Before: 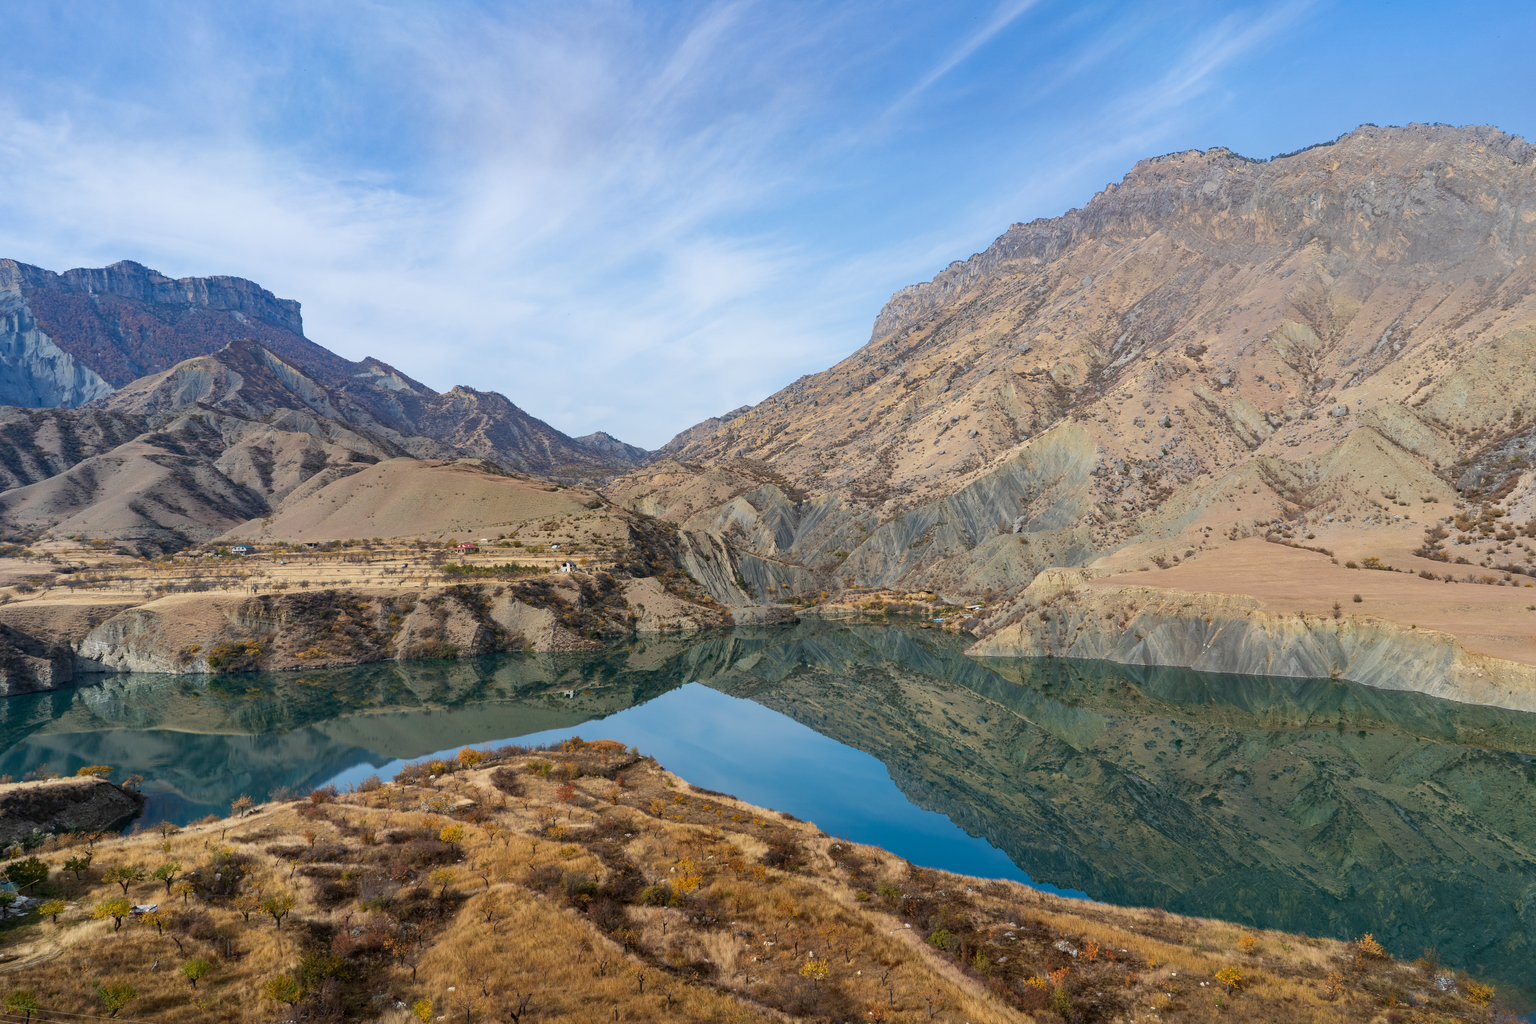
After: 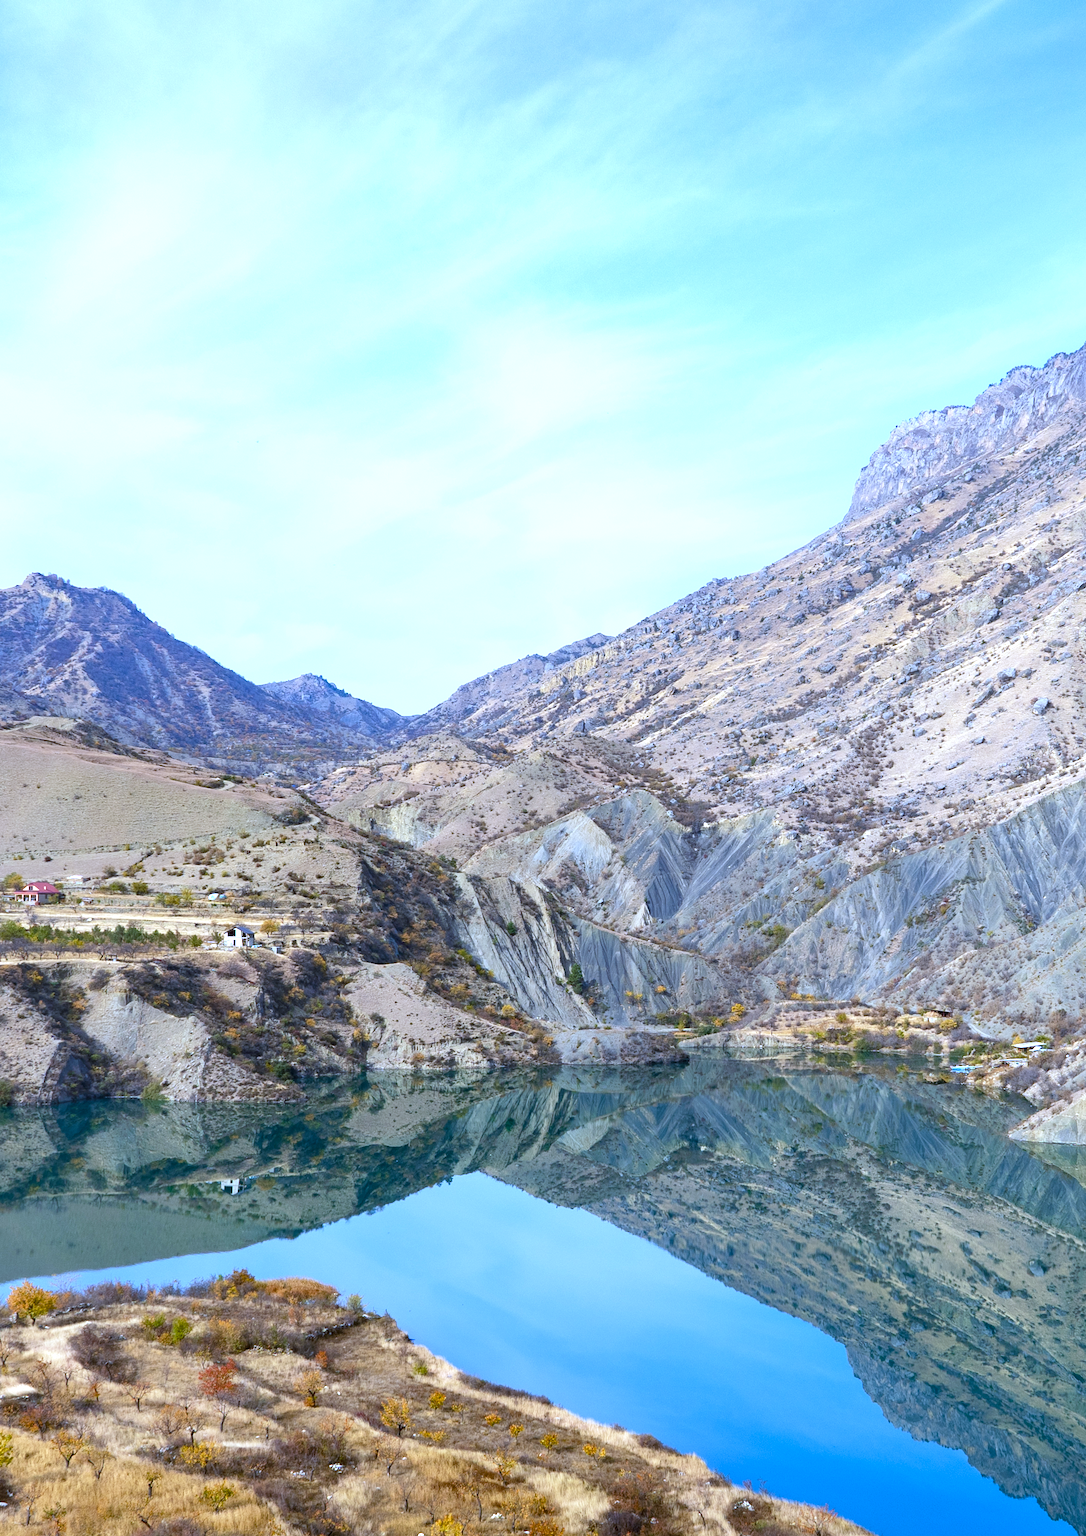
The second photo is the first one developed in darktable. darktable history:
exposure: black level correction 0, exposure 0.877 EV, compensate exposure bias true, compensate highlight preservation false
crop and rotate: left 29.476%, top 10.214%, right 35.32%, bottom 17.333%
color balance rgb: perceptual saturation grading › global saturation 20%, perceptual saturation grading › highlights -25%, perceptual saturation grading › shadows 25%
rotate and perspective: rotation 2.17°, automatic cropping off
white balance: red 0.871, blue 1.249
